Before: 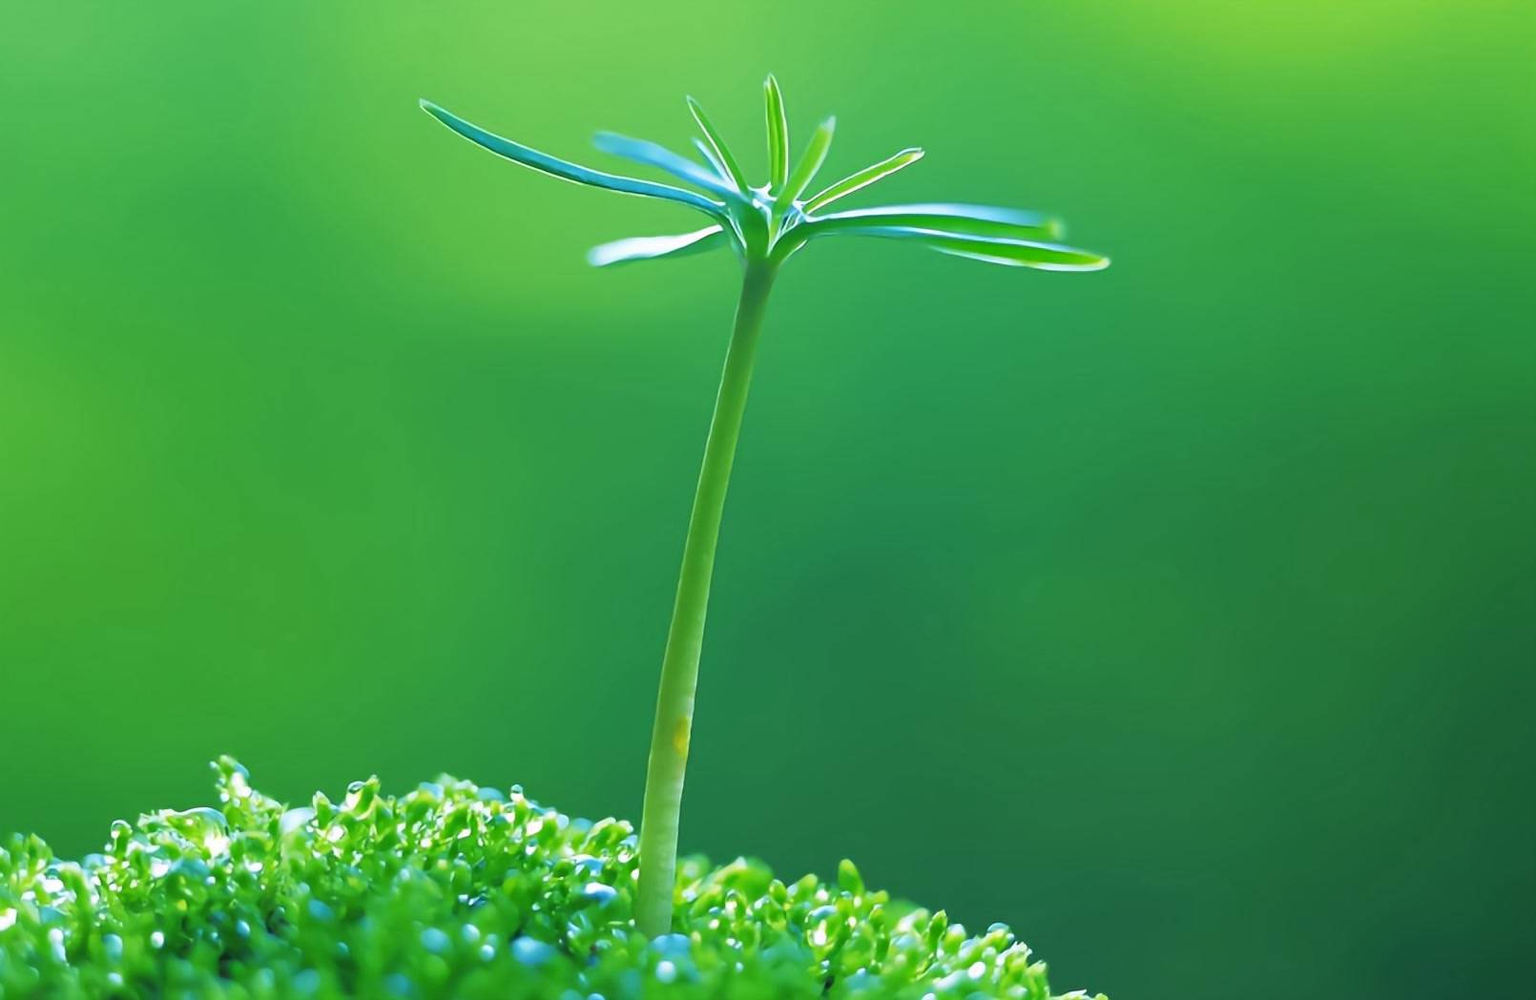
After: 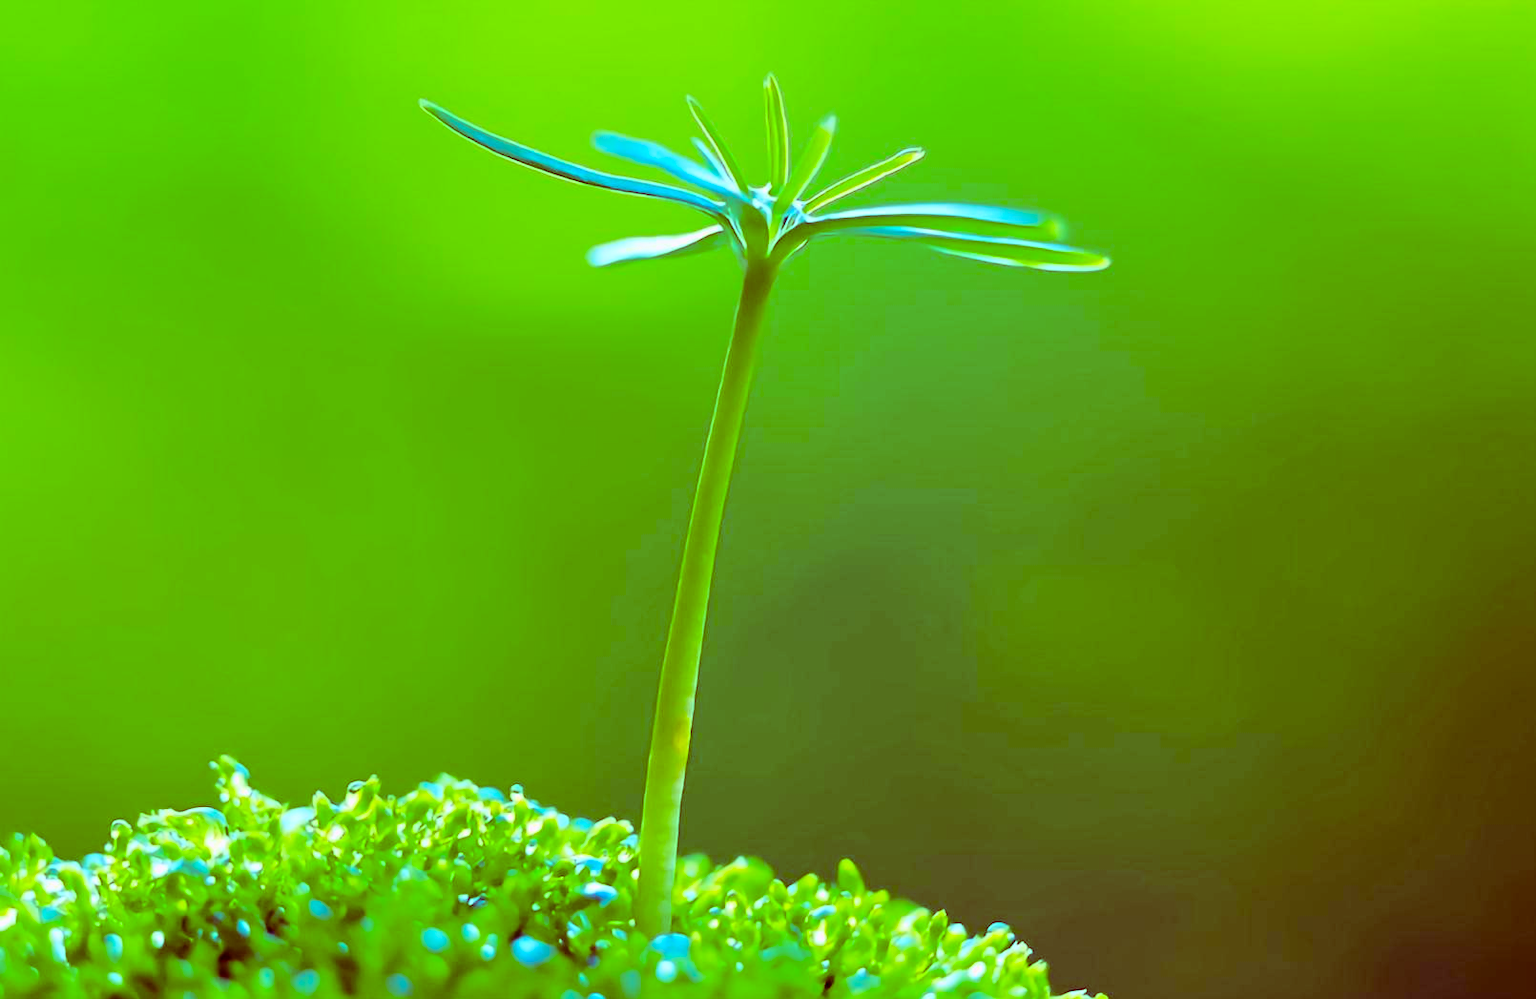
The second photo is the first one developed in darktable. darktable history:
tone curve: curves: ch0 [(0, 0) (0.042, 0.023) (0.157, 0.114) (0.302, 0.308) (0.44, 0.507) (0.607, 0.705) (0.824, 0.882) (1, 0.965)]; ch1 [(0, 0) (0.339, 0.334) (0.445, 0.419) (0.476, 0.454) (0.503, 0.501) (0.517, 0.513) (0.551, 0.567) (0.622, 0.662) (0.706, 0.741) (1, 1)]; ch2 [(0, 0) (0.327, 0.318) (0.417, 0.426) (0.46, 0.453) (0.502, 0.5) (0.514, 0.524) (0.547, 0.572) (0.615, 0.656) (0.717, 0.778) (1, 1)], color space Lab, independent channels, preserve colors none
color balance rgb: shadows lift › luminance -18.779%, shadows lift › chroma 35.423%, global offset › luminance -0.496%, perceptual saturation grading › global saturation 25.149%, global vibrance 26.47%, contrast 6.607%
